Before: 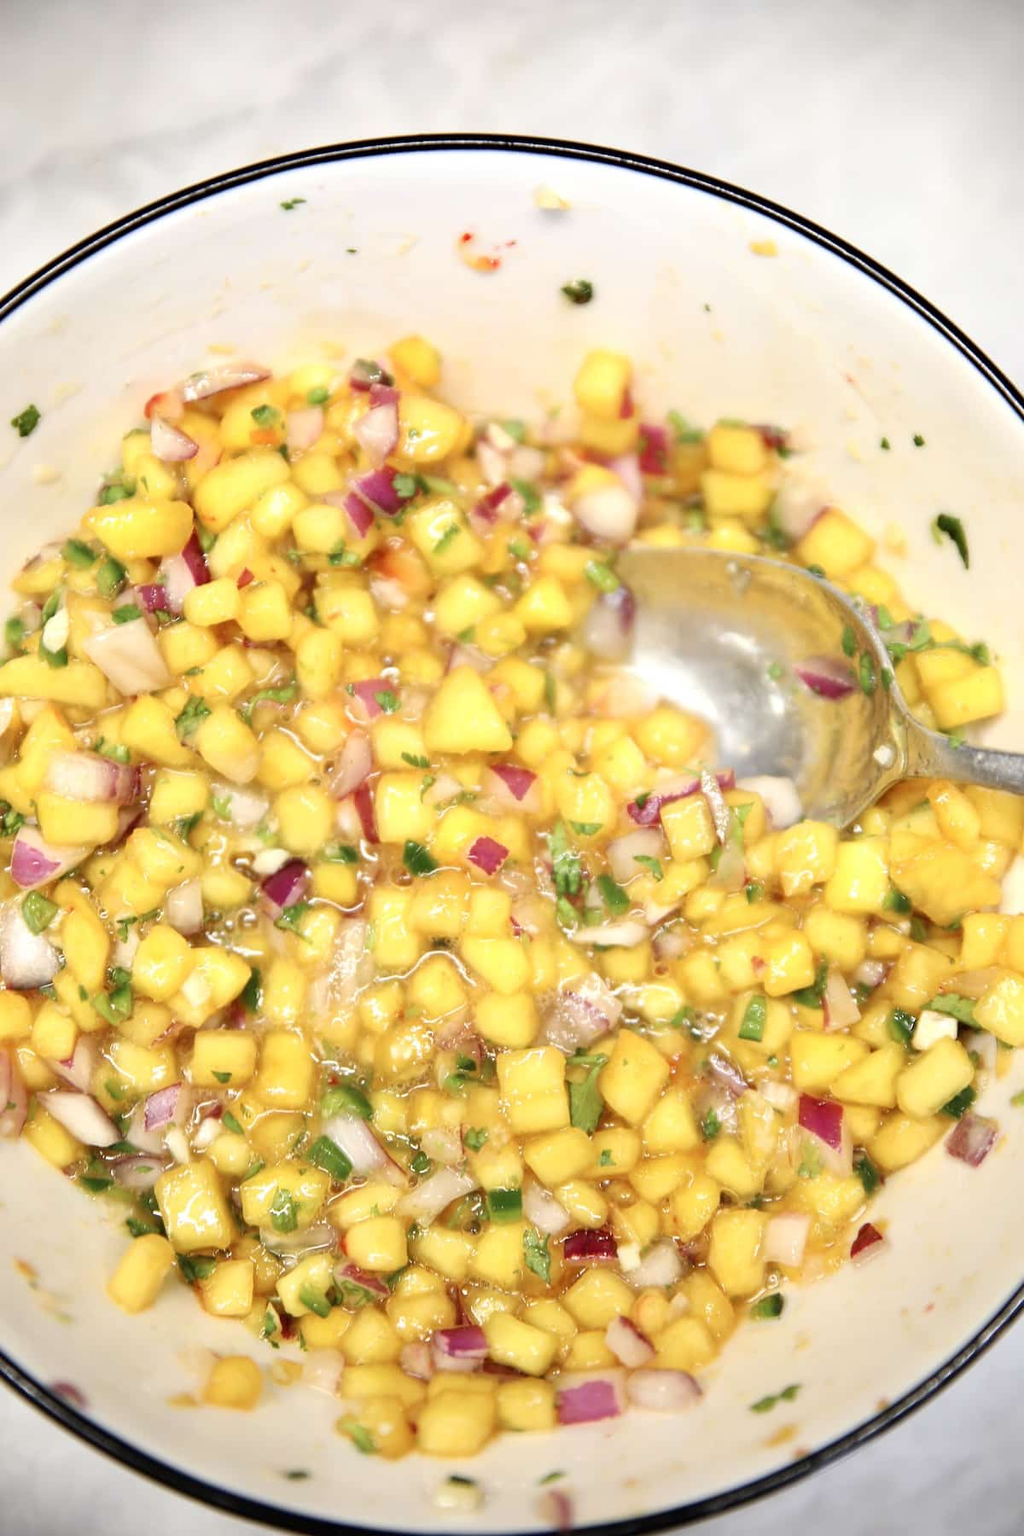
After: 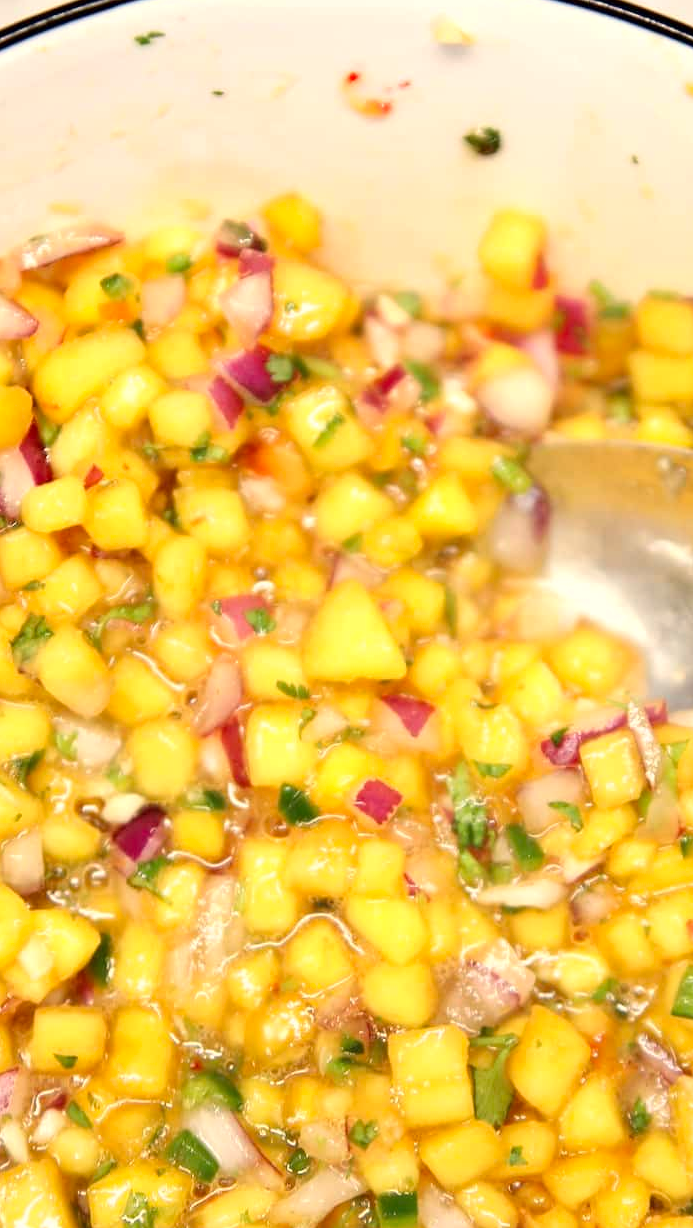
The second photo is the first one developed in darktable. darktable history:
white balance: red 1.045, blue 0.932
crop: left 16.202%, top 11.208%, right 26.045%, bottom 20.557%
